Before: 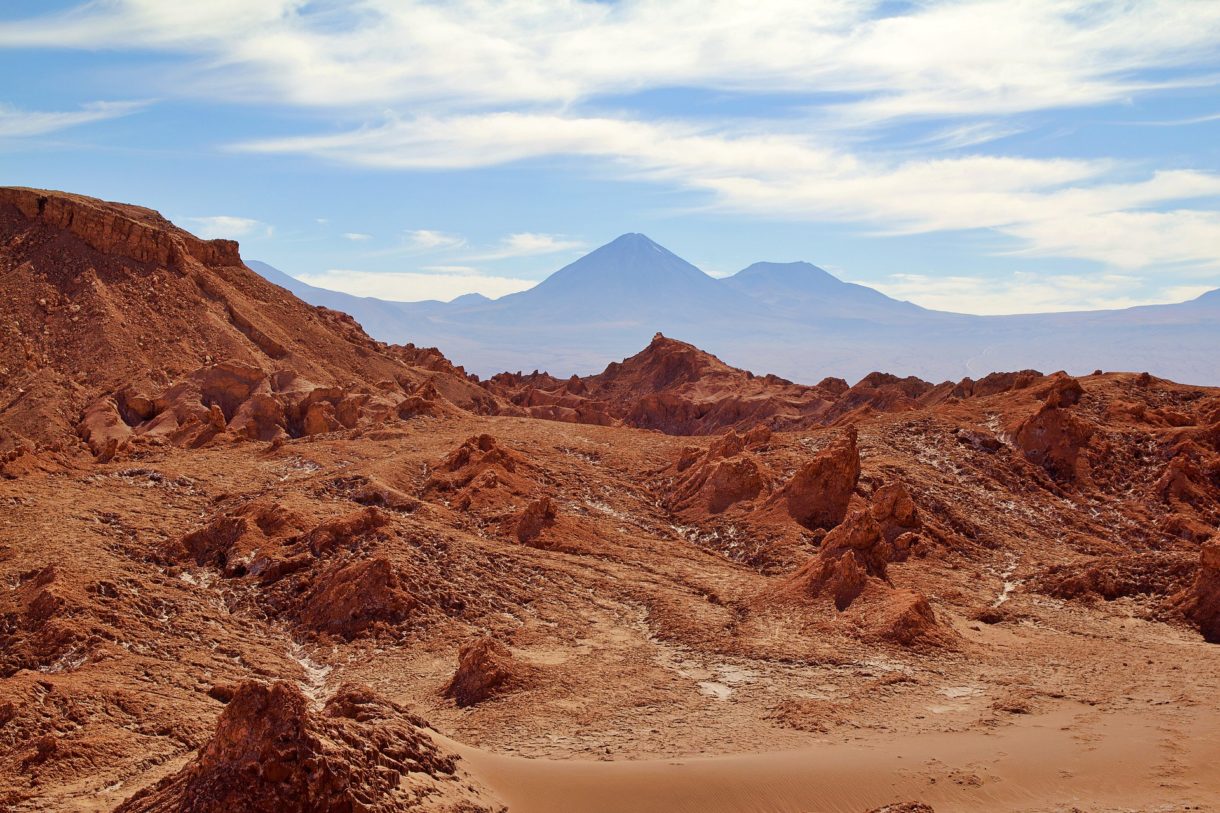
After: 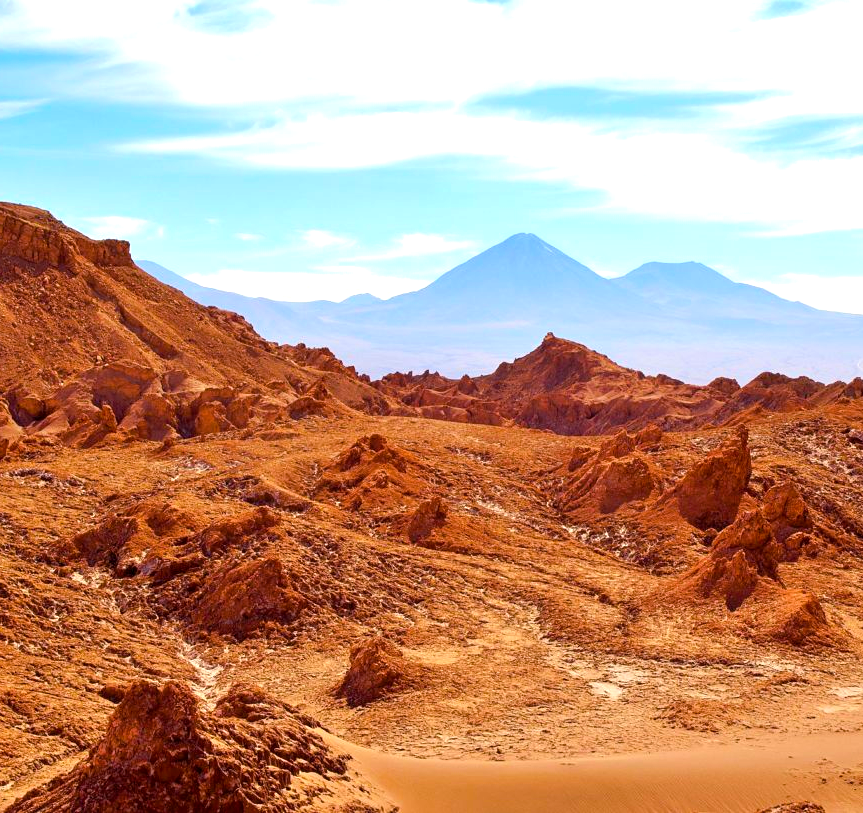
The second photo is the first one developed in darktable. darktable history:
exposure: black level correction 0.001, exposure 0.675 EV, compensate highlight preservation false
color balance rgb: linear chroma grading › global chroma 9.31%, global vibrance 41.49%
crop and rotate: left 9.061%, right 20.142%
